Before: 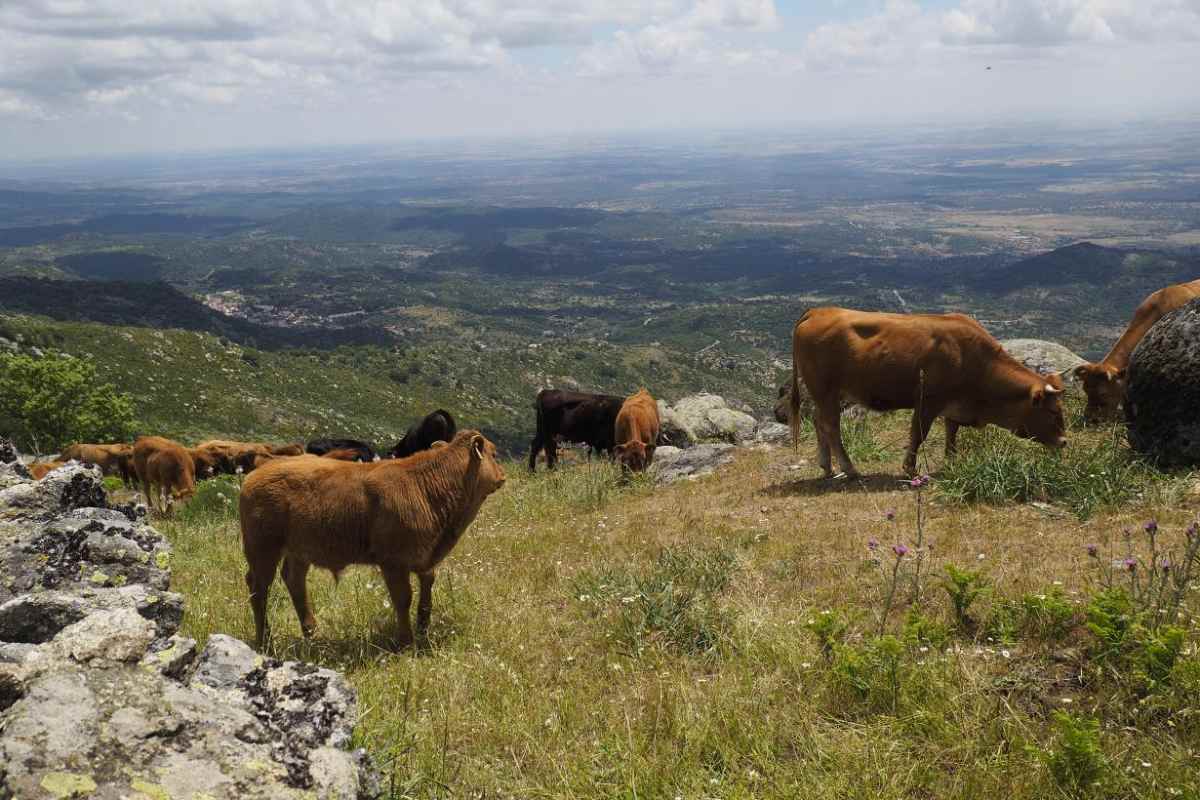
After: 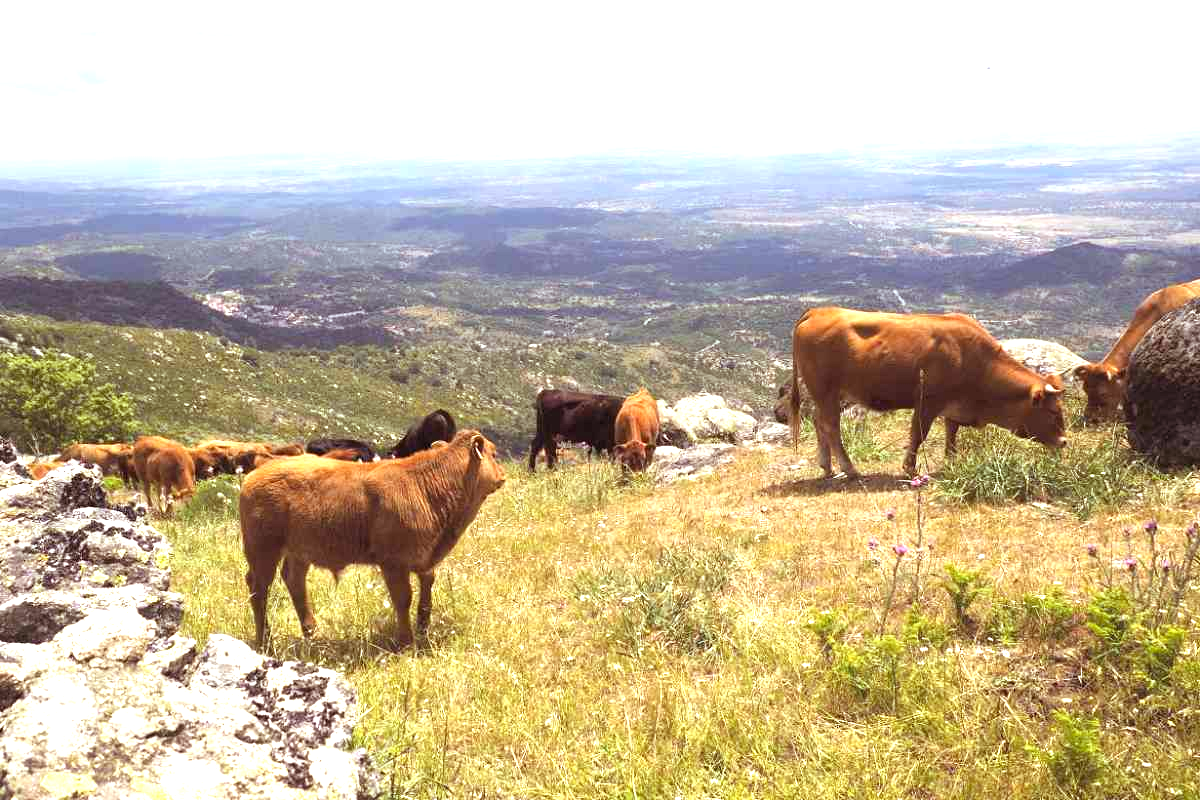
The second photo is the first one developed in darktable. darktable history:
rgb levels: mode RGB, independent channels, levels [[0, 0.474, 1], [0, 0.5, 1], [0, 0.5, 1]]
exposure: black level correction 0, exposure 1.625 EV, compensate exposure bias true, compensate highlight preservation false
